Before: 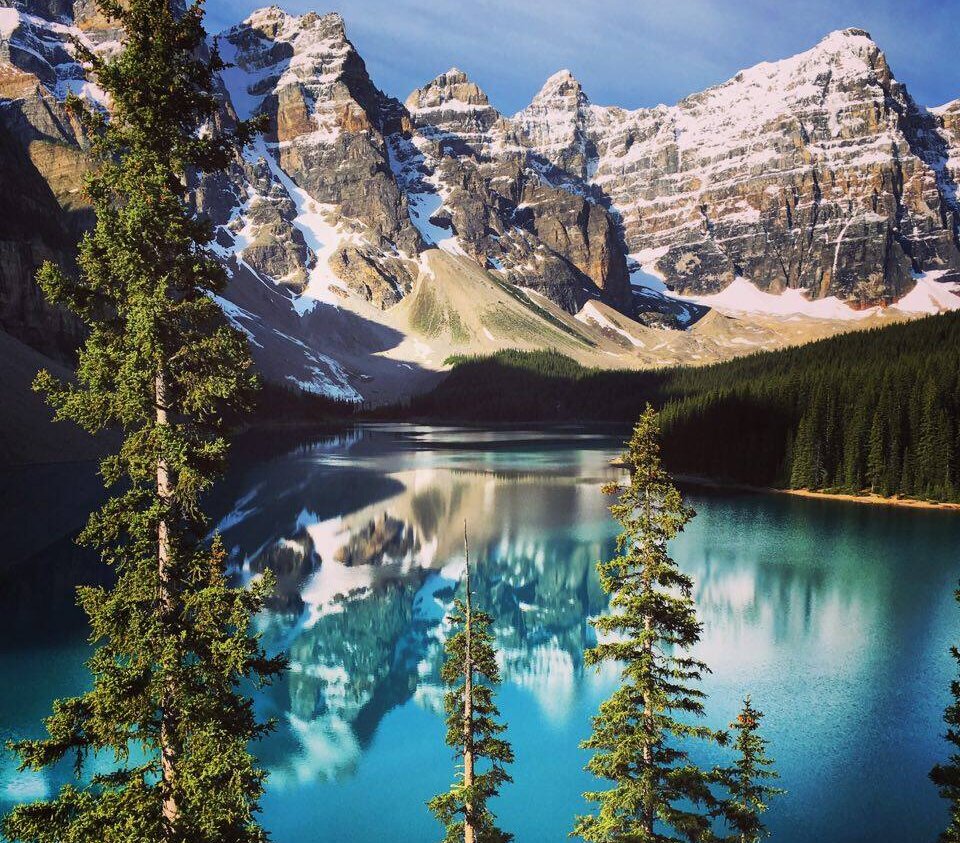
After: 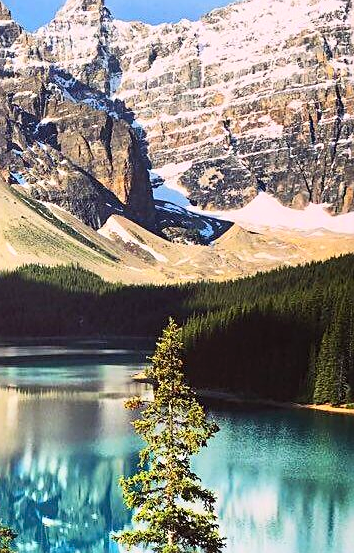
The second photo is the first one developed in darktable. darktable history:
contrast brightness saturation: contrast 0.203, brightness 0.167, saturation 0.217
crop and rotate: left 49.788%, top 10.086%, right 13.267%, bottom 24.231%
sharpen: on, module defaults
